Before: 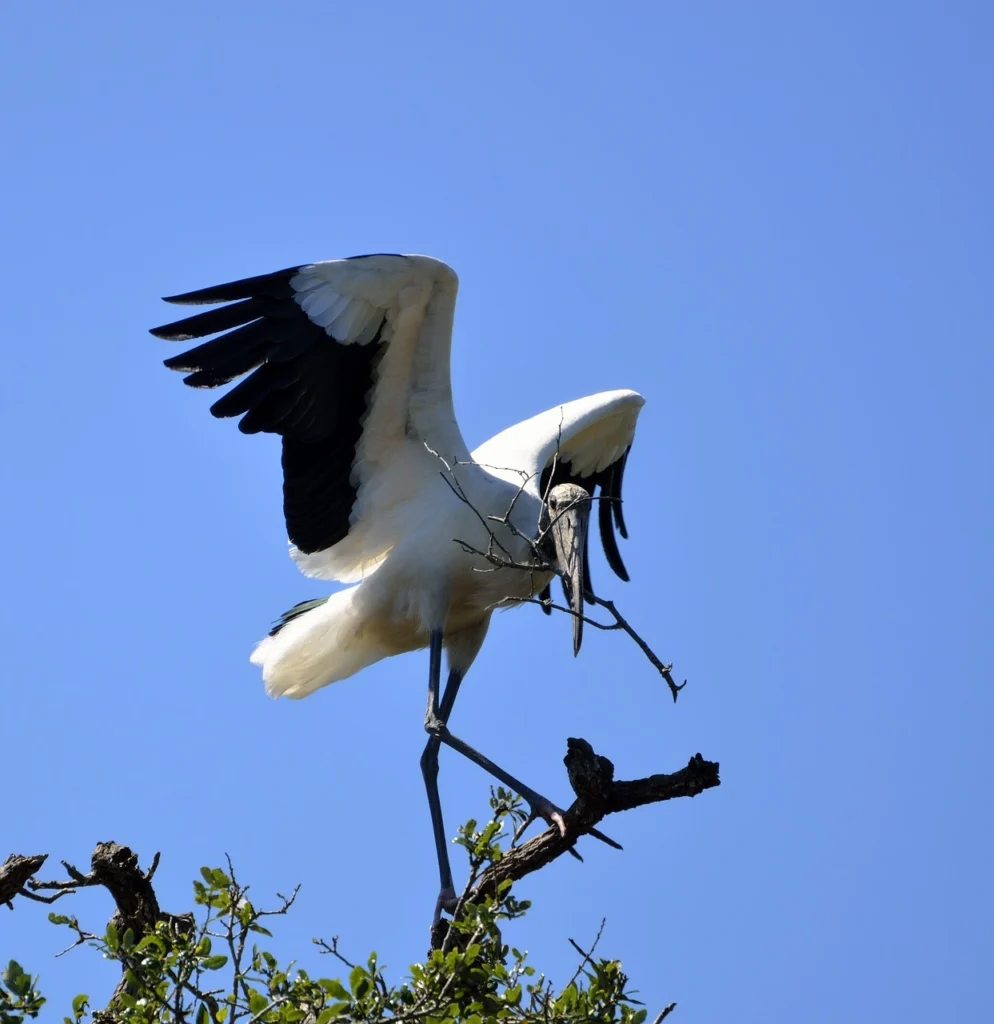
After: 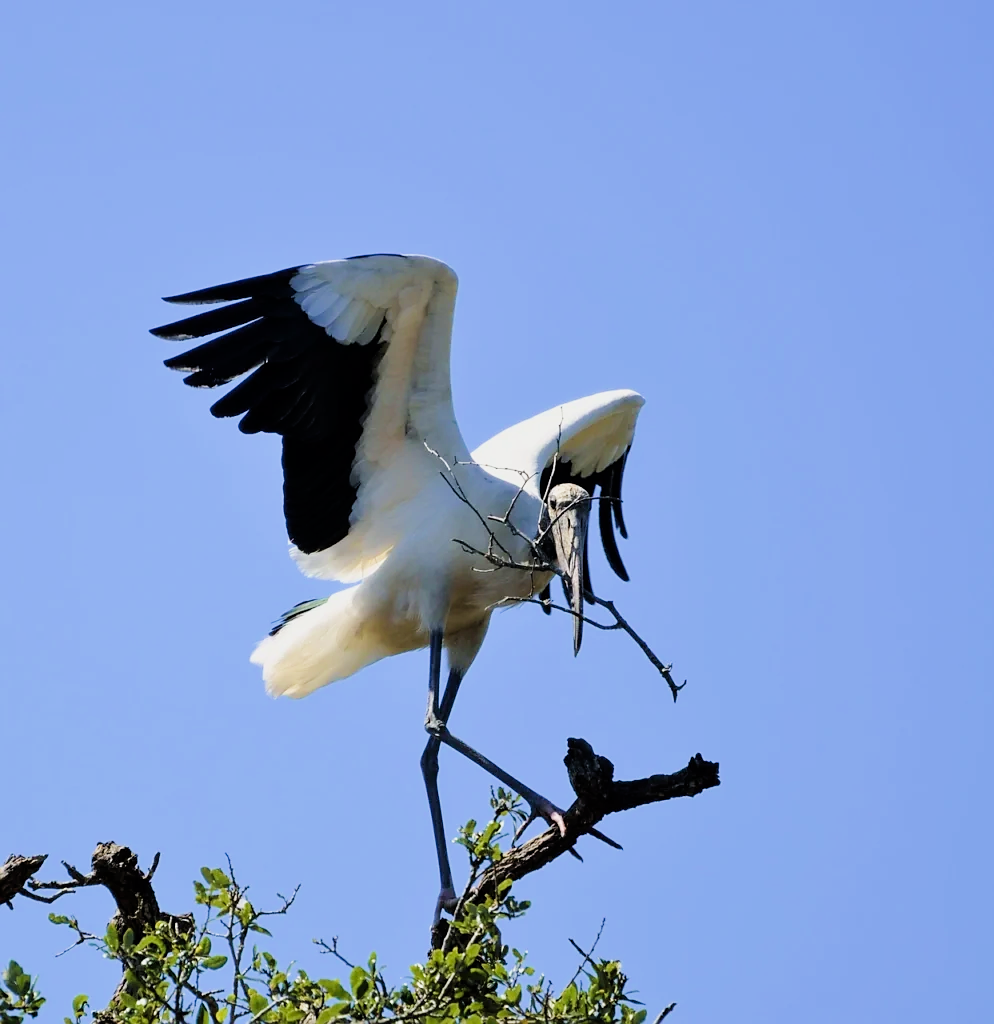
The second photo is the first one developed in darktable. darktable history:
exposure: black level correction 0, exposure 0.899 EV, compensate highlight preservation false
filmic rgb: black relative exposure -7.65 EV, white relative exposure 4.56 EV, threshold 3.04 EV, hardness 3.61, enable highlight reconstruction true
sharpen: radius 1.517, amount 0.36, threshold 1.6
velvia: strength 28.32%
